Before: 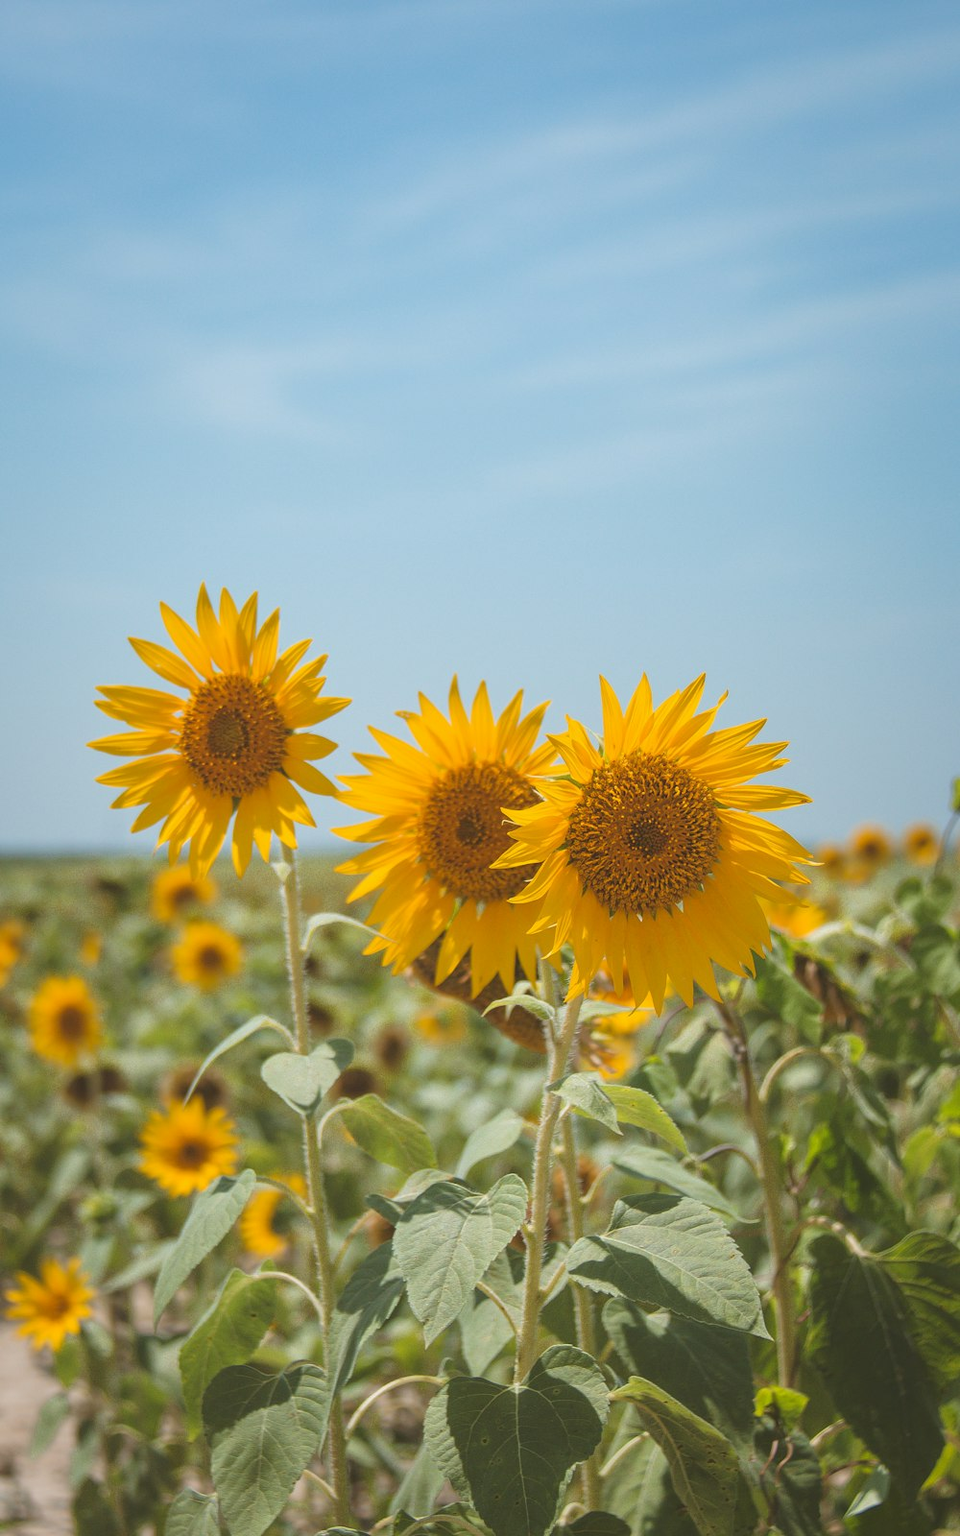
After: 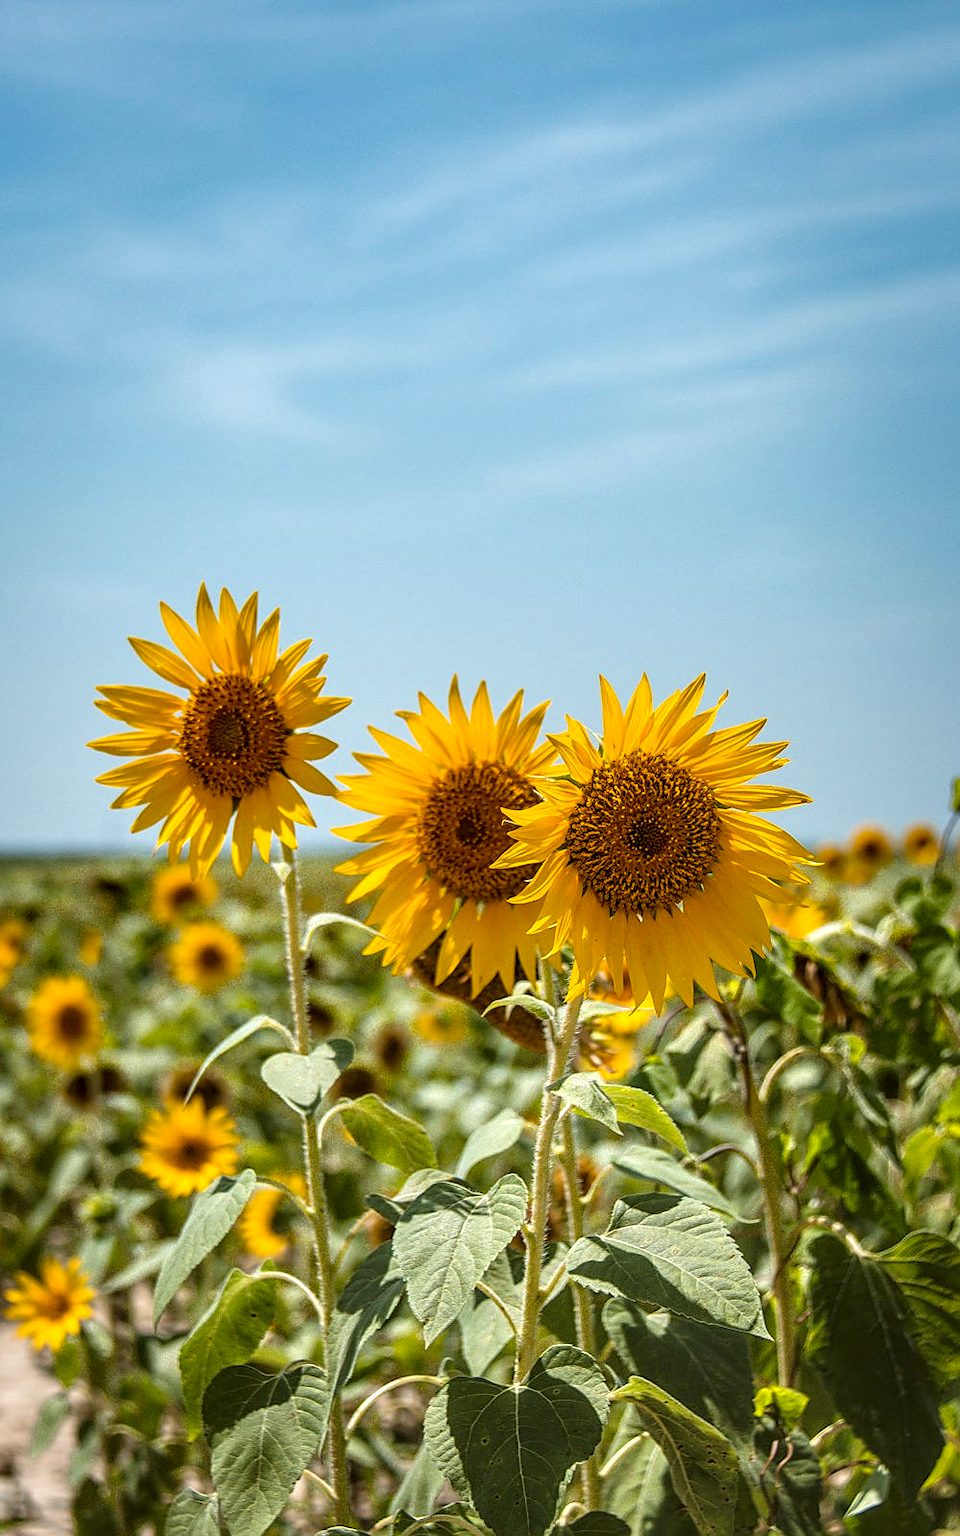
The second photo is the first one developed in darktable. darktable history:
tone equalizer: edges refinement/feathering 500, mask exposure compensation -1.57 EV, preserve details guided filter
local contrast: highlights 19%, detail 188%
sharpen: on, module defaults
color balance rgb: shadows lift › hue 87.78°, perceptual saturation grading › global saturation 25.857%
